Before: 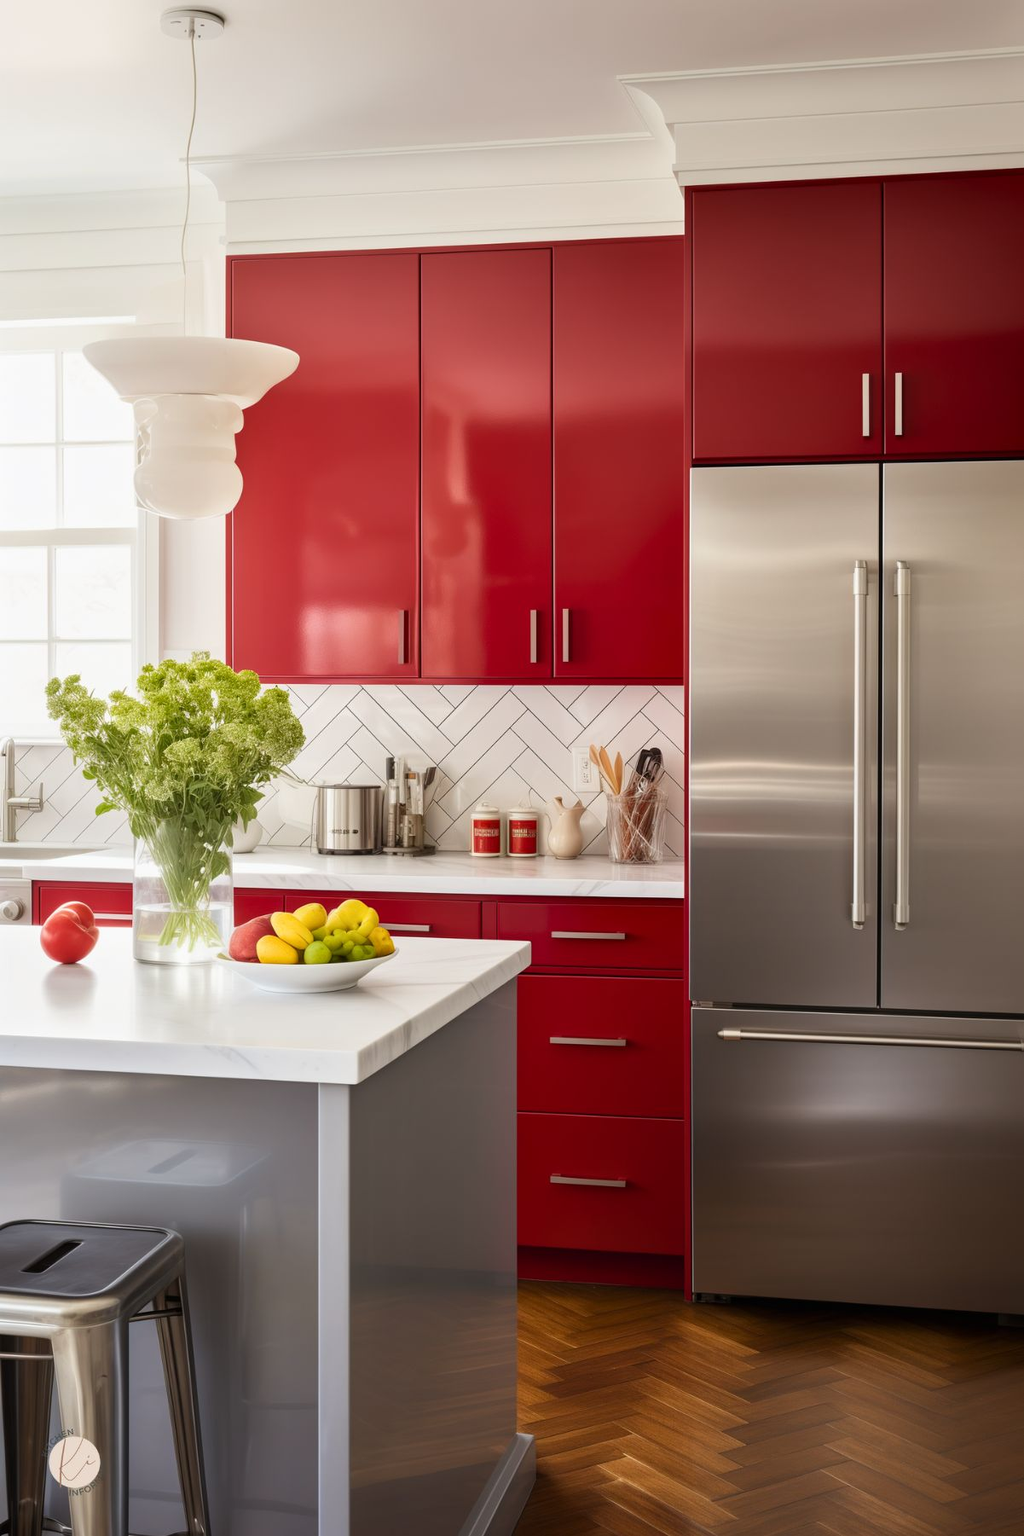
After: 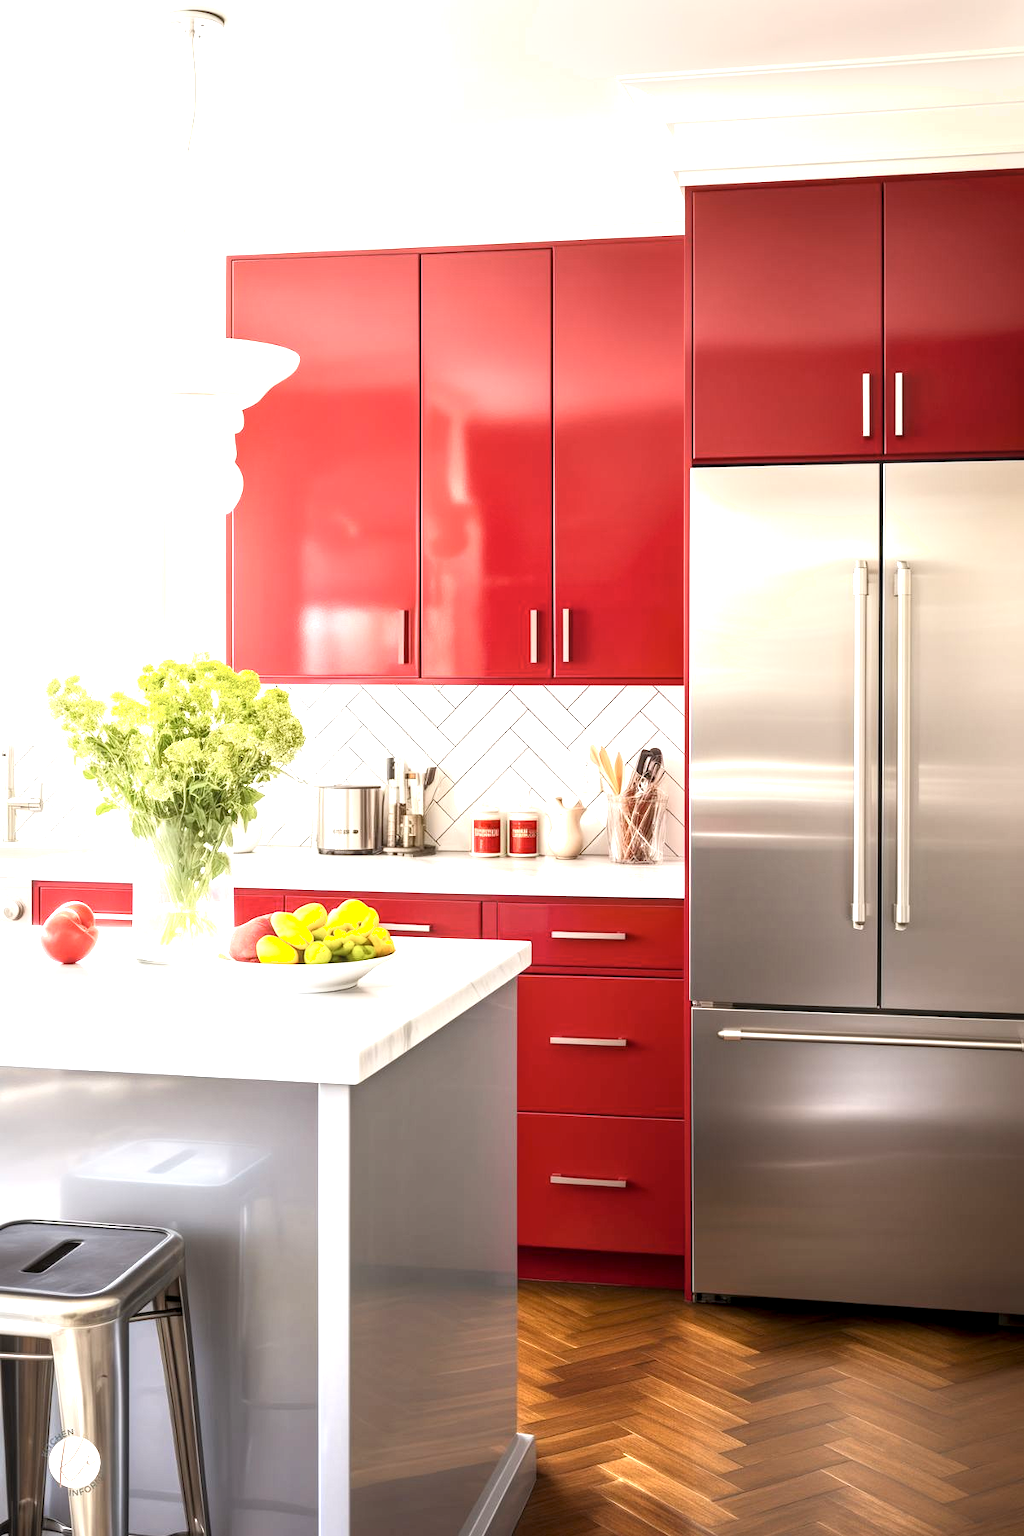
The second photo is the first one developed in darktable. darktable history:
exposure: black level correction 0, exposure 1.199 EV, compensate highlight preservation false
shadows and highlights: shadows 1.07, highlights 40.8
contrast brightness saturation: saturation -0.055
local contrast: detail 130%
